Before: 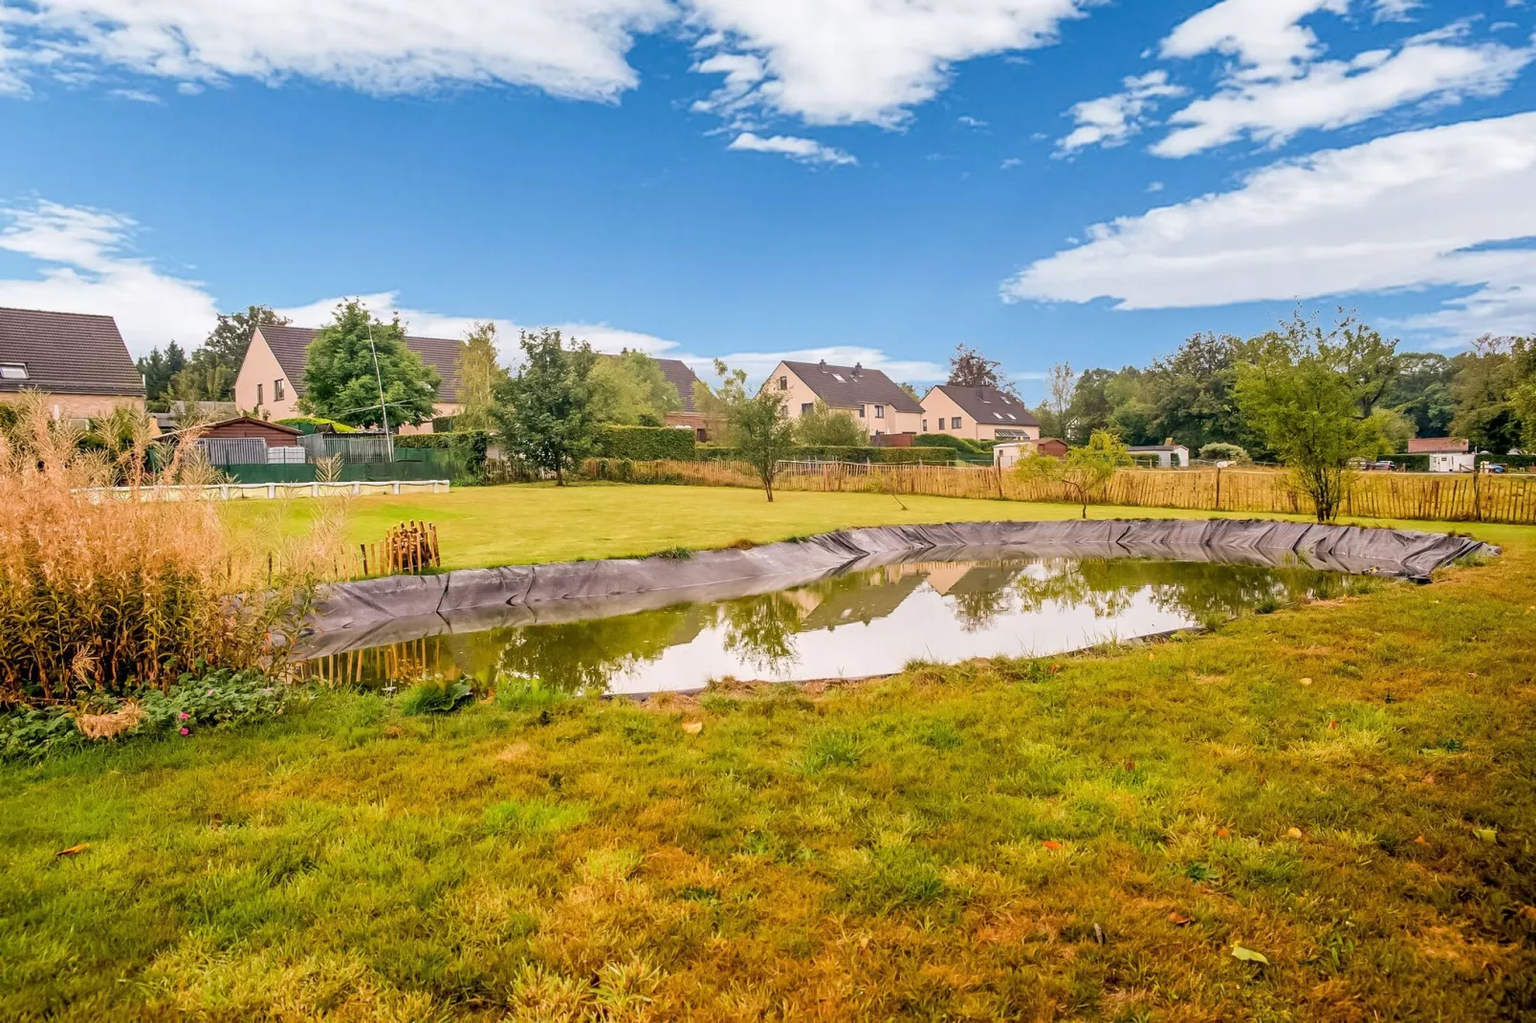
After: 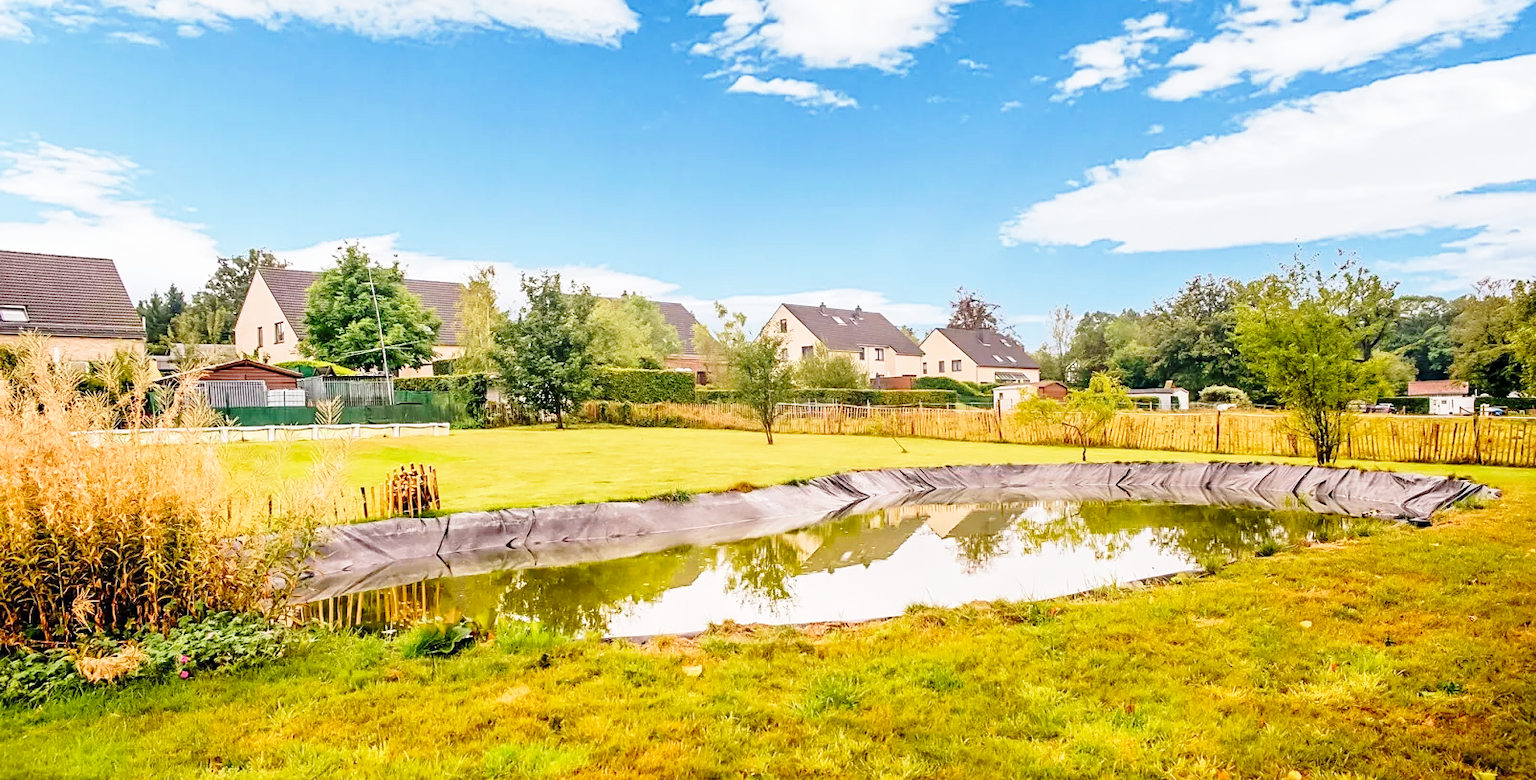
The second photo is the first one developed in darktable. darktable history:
sharpen: amount 0.213
base curve: curves: ch0 [(0, 0) (0.028, 0.03) (0.121, 0.232) (0.46, 0.748) (0.859, 0.968) (1, 1)], preserve colors none
crop: top 5.686%, bottom 18.029%
